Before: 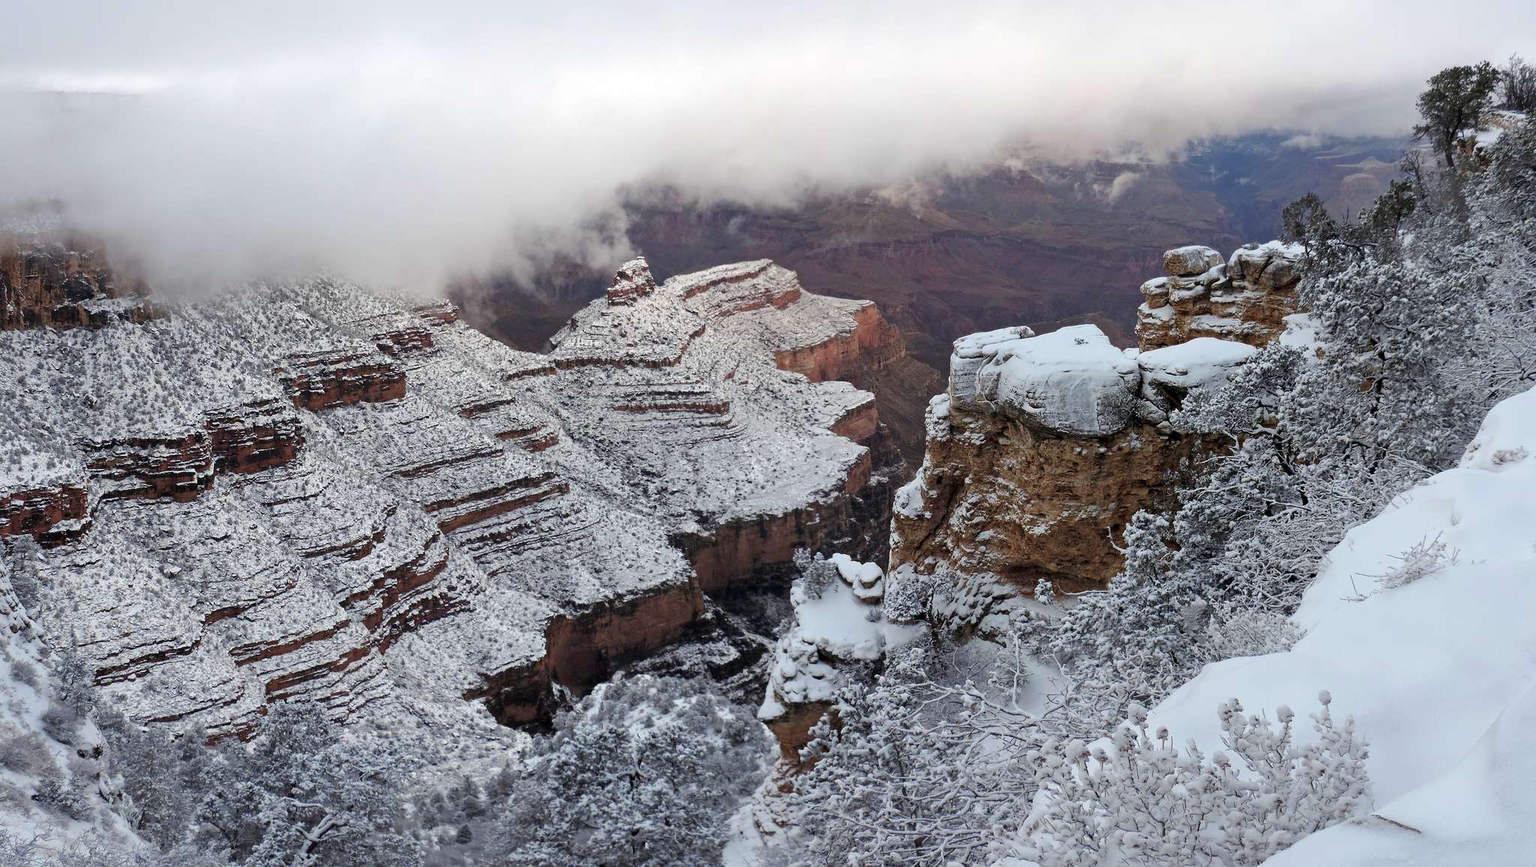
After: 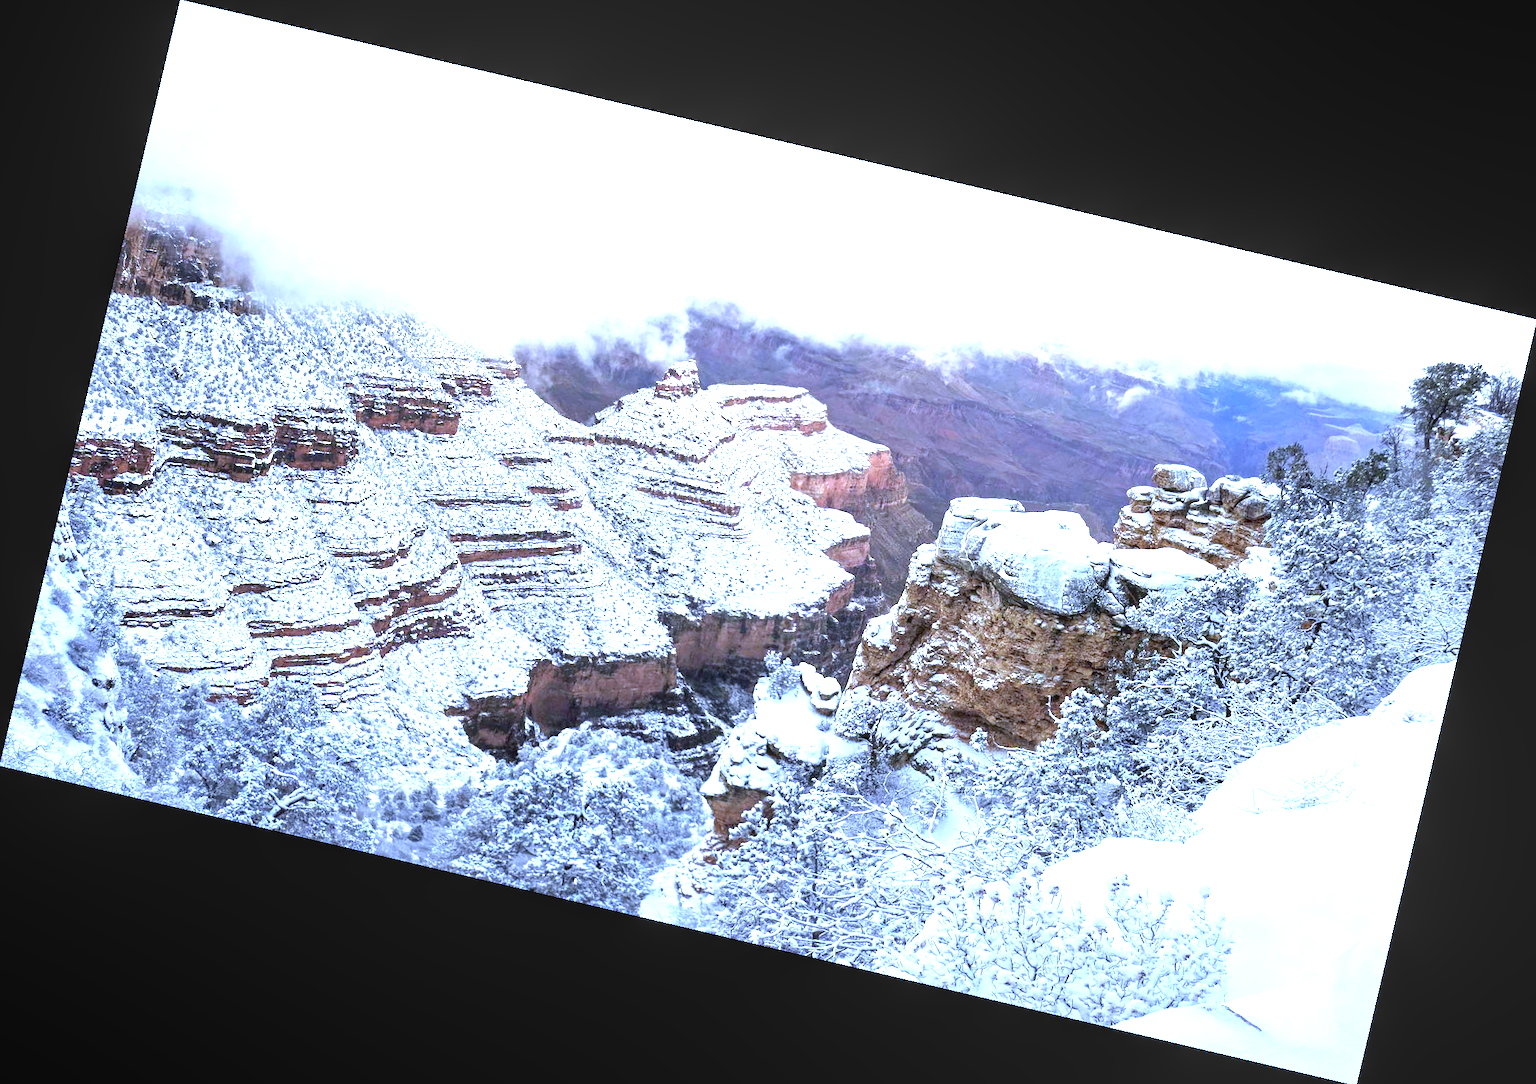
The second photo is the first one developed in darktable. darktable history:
white balance: red 0.871, blue 1.249
rotate and perspective: rotation 13.27°, automatic cropping off
exposure: black level correction 0, exposure 1.9 EV, compensate highlight preservation false
local contrast: detail 110%
